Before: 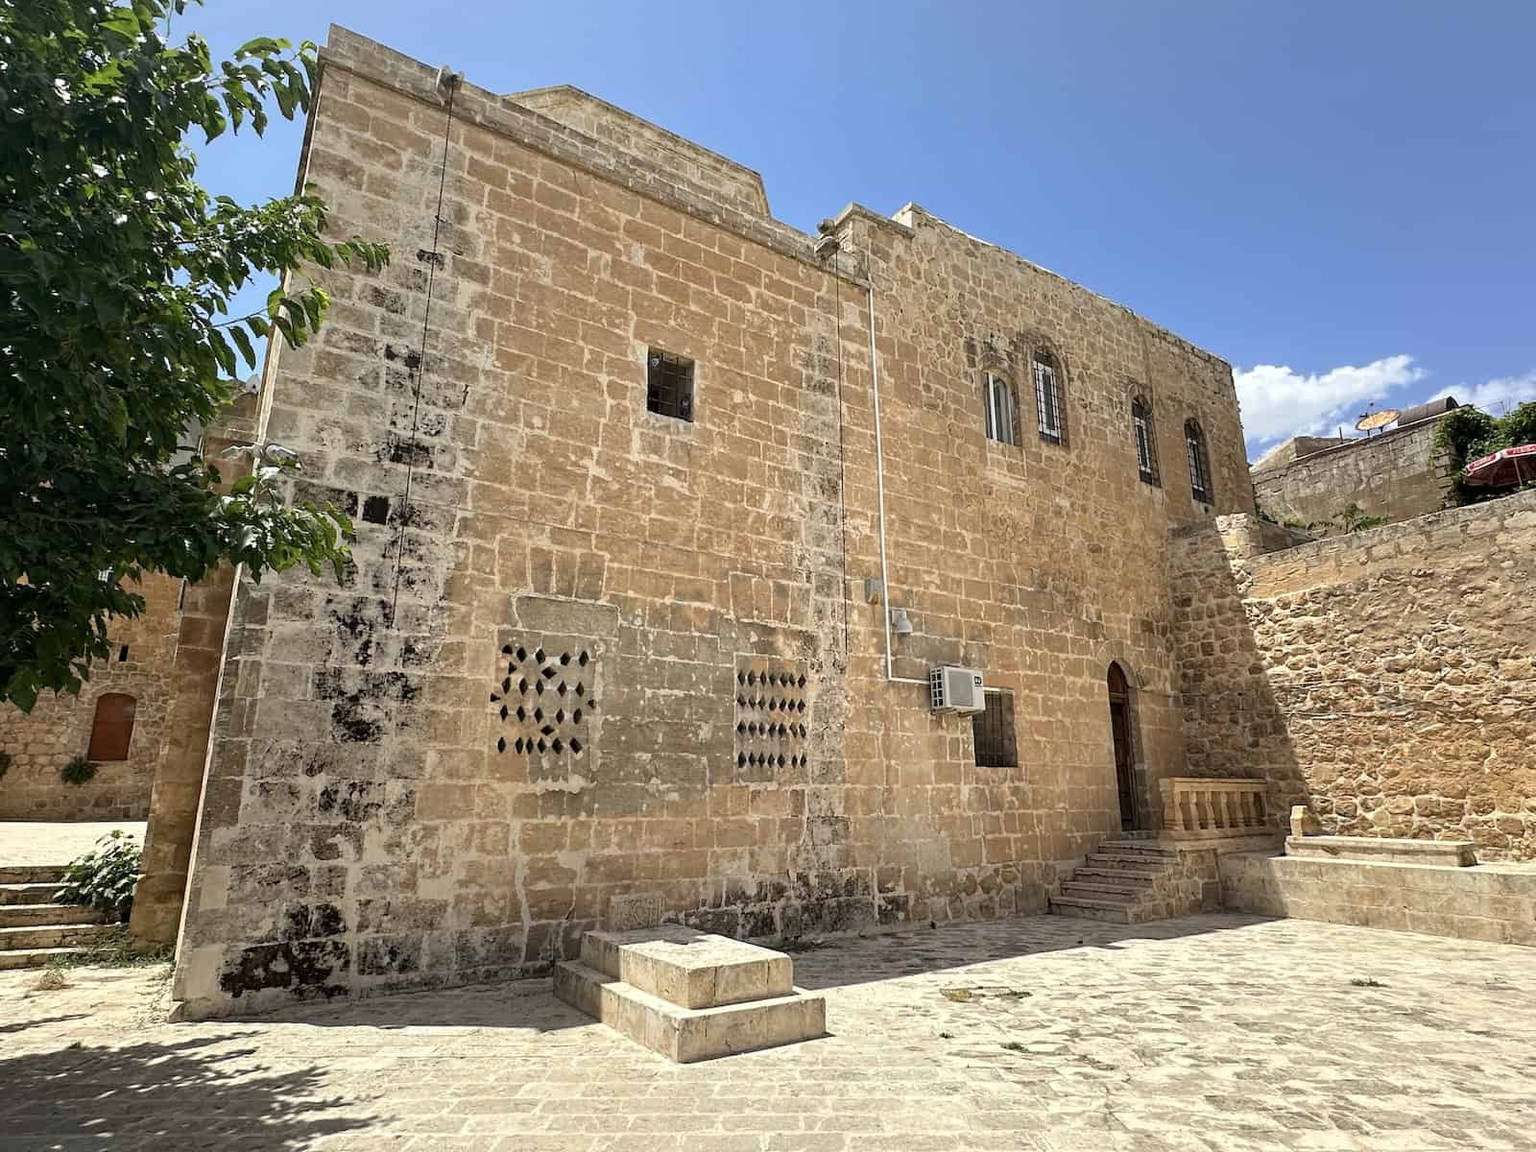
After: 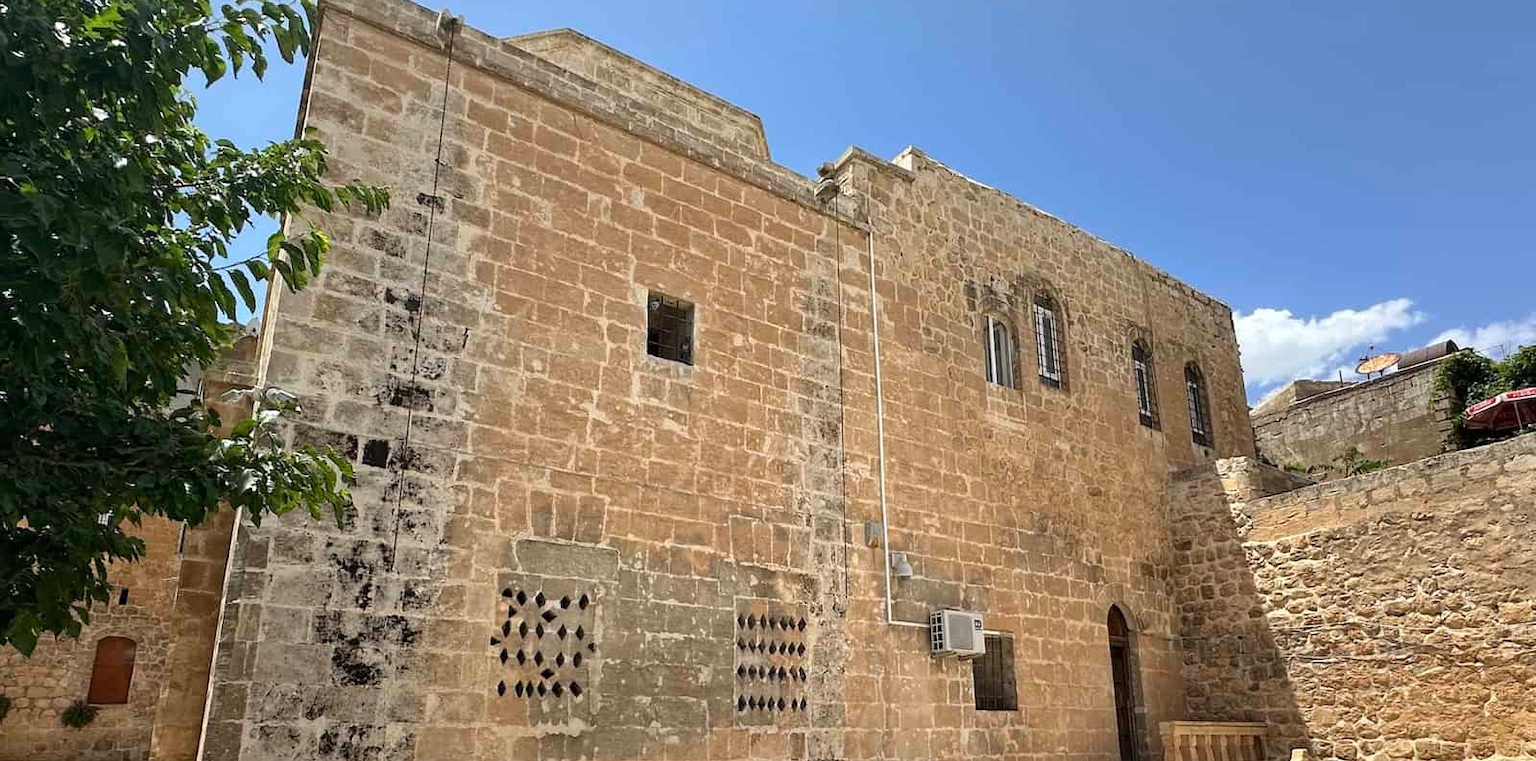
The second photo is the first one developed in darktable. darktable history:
crop and rotate: top 4.961%, bottom 28.879%
